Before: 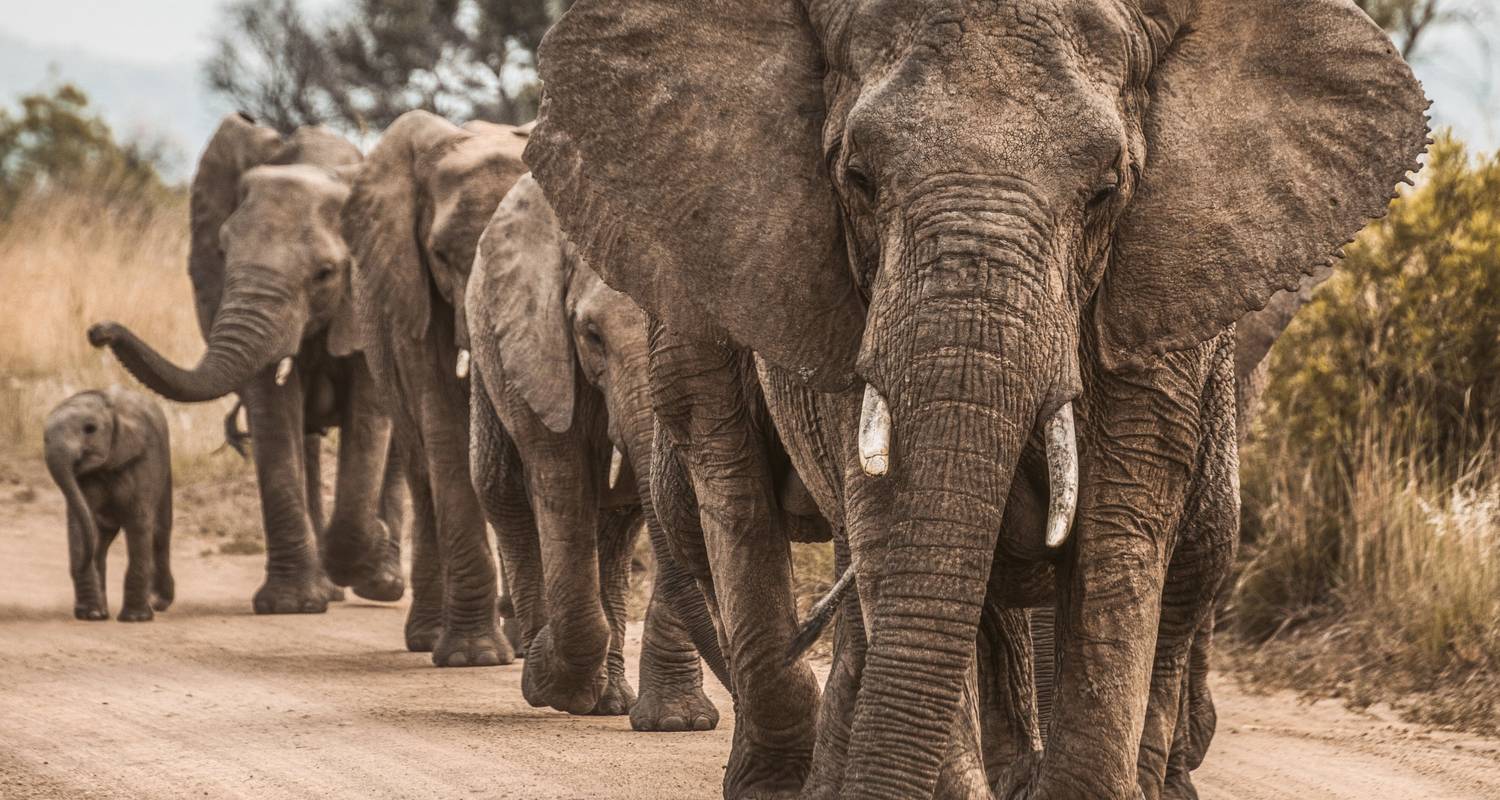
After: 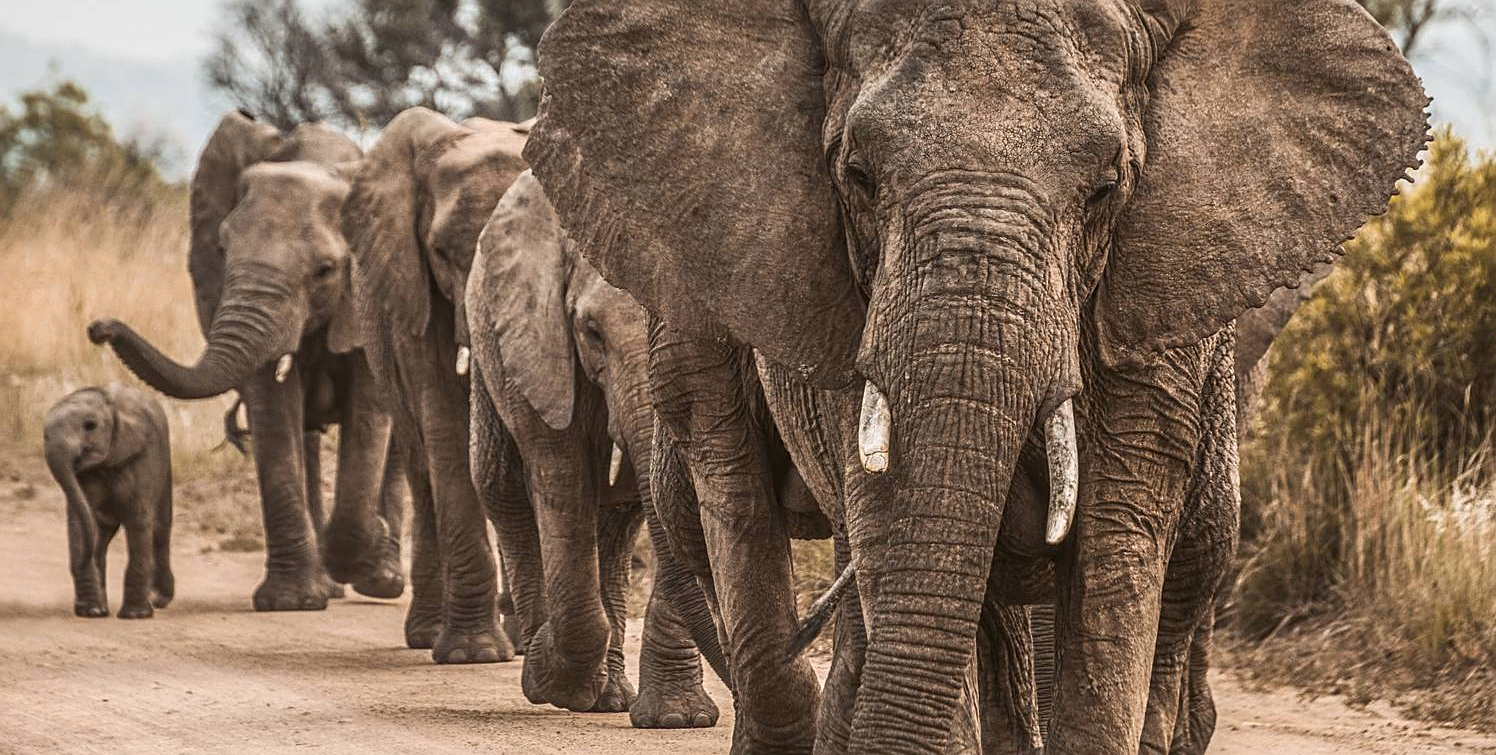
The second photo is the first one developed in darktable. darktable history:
crop: top 0.442%, right 0.255%, bottom 5.091%
sharpen: on, module defaults
